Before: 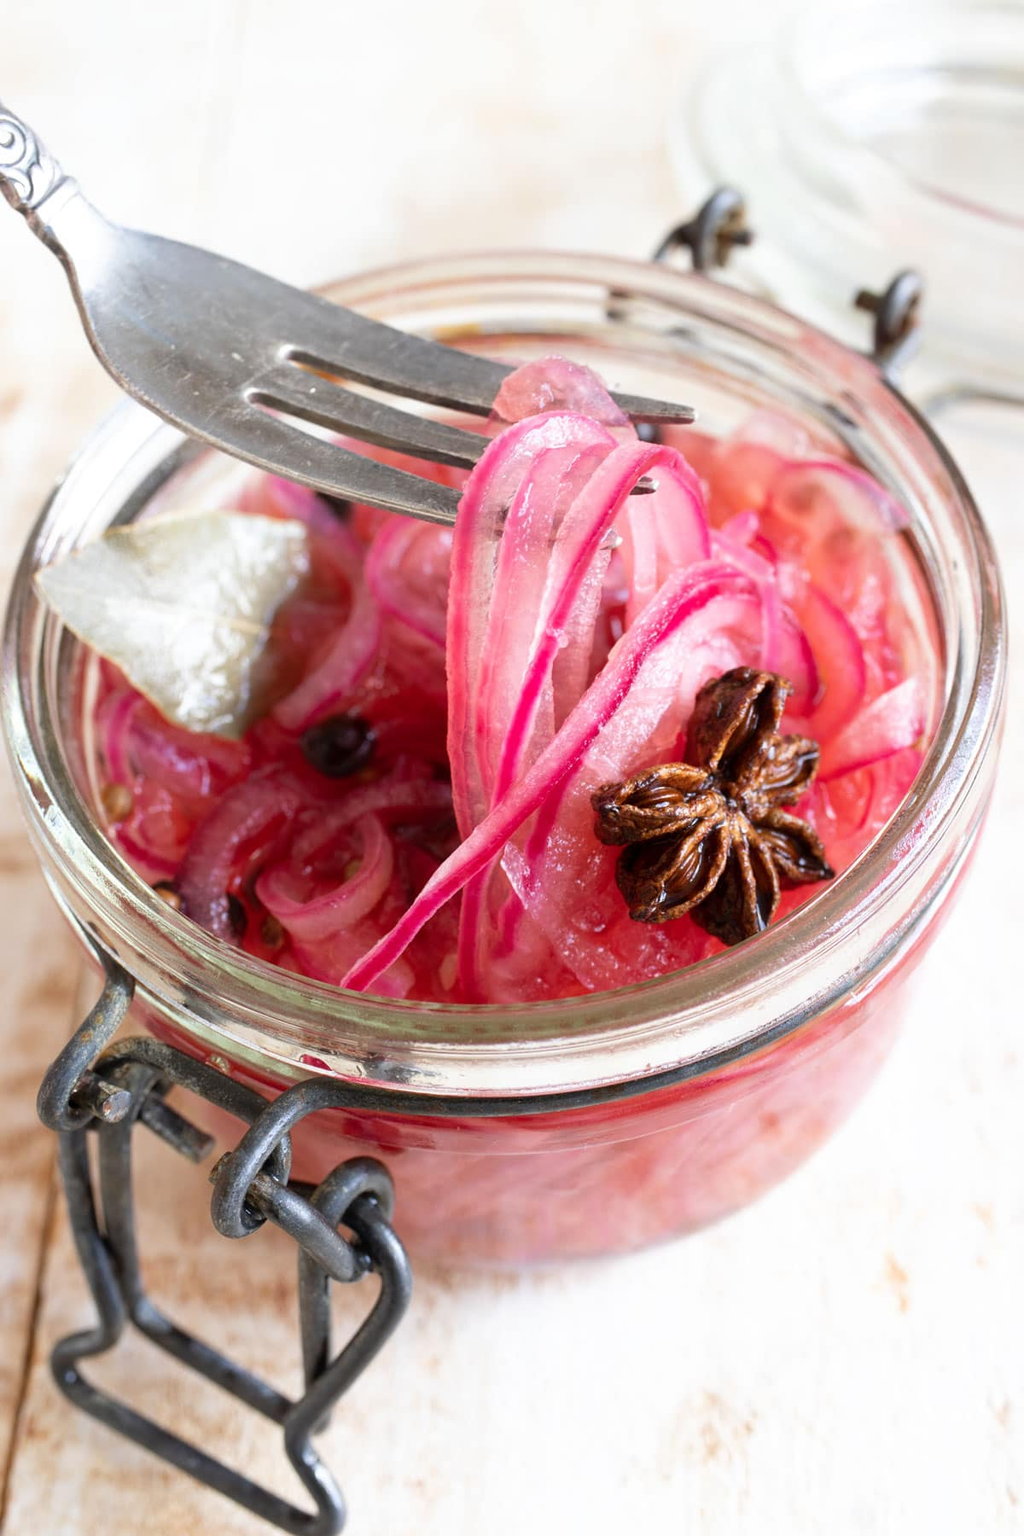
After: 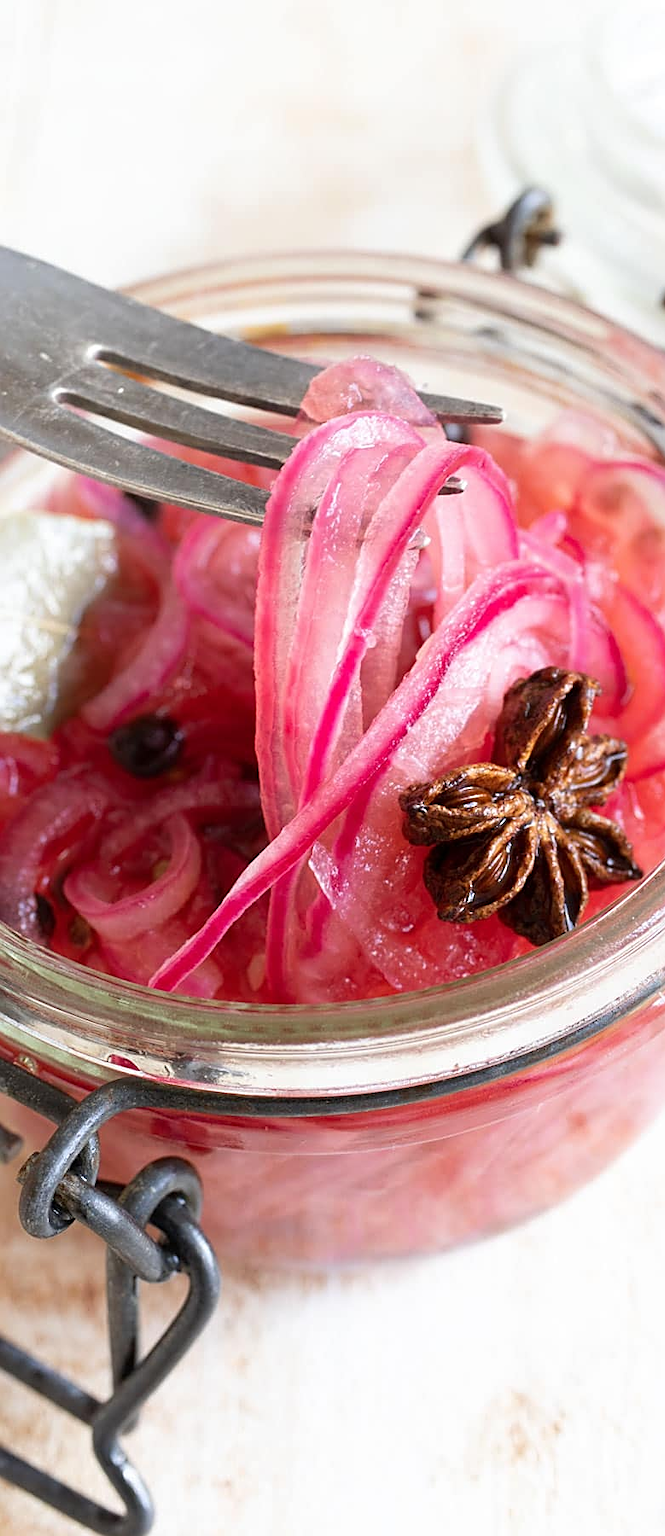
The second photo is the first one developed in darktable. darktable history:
sharpen: on, module defaults
crop and rotate: left 18.822%, right 16.1%
